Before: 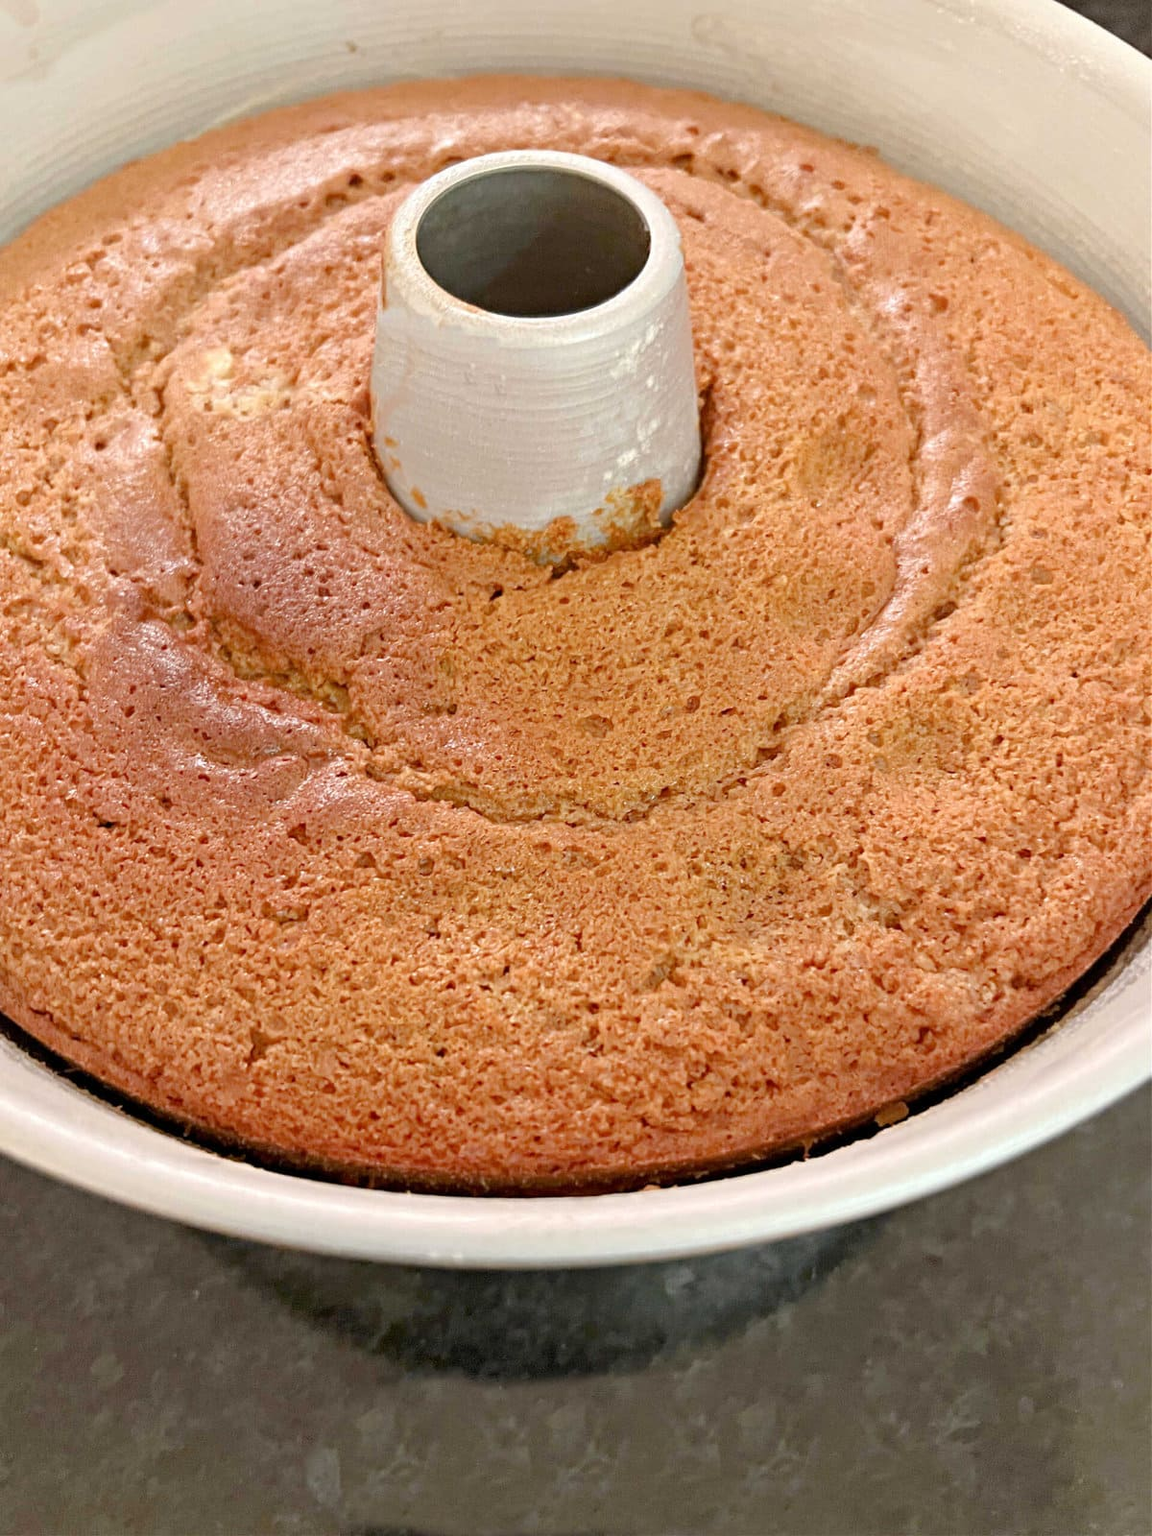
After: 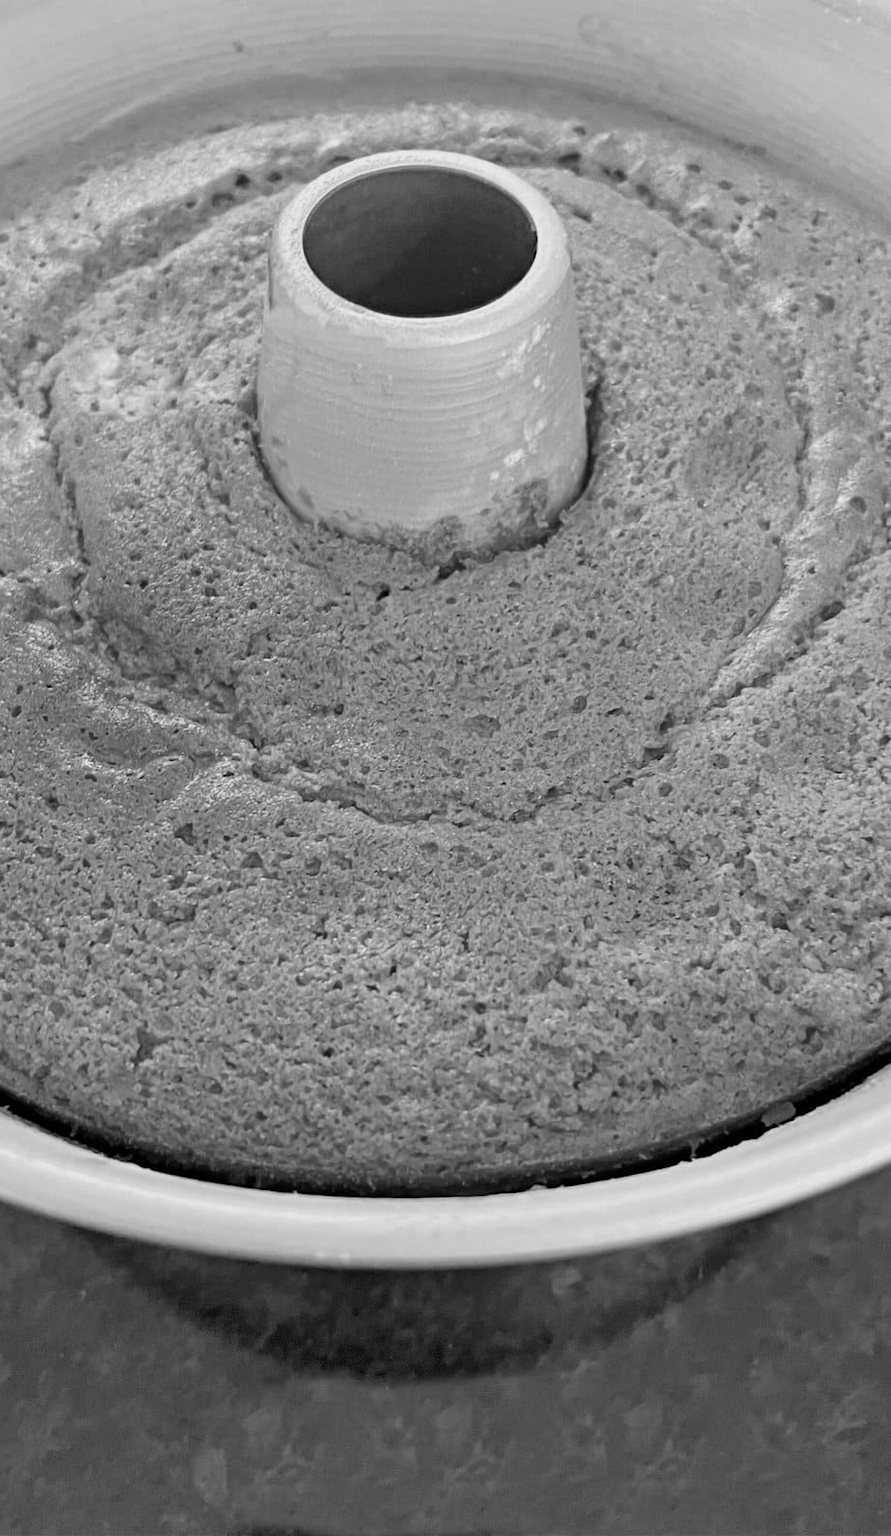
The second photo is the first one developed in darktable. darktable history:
shadows and highlights: shadows 37.27, highlights -28.18, soften with gaussian
monochrome: a 26.22, b 42.67, size 0.8
contrast brightness saturation: saturation -1
crop: left 9.88%, right 12.664%
tone equalizer: on, module defaults
